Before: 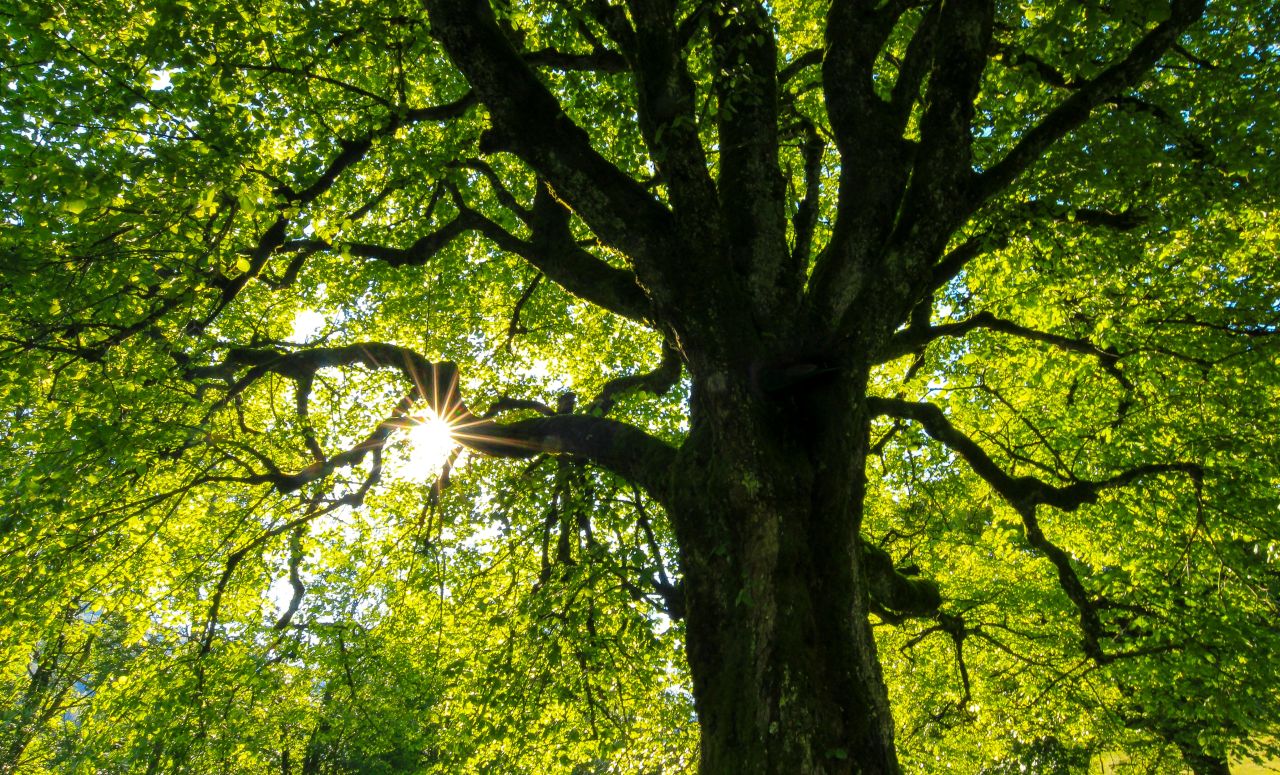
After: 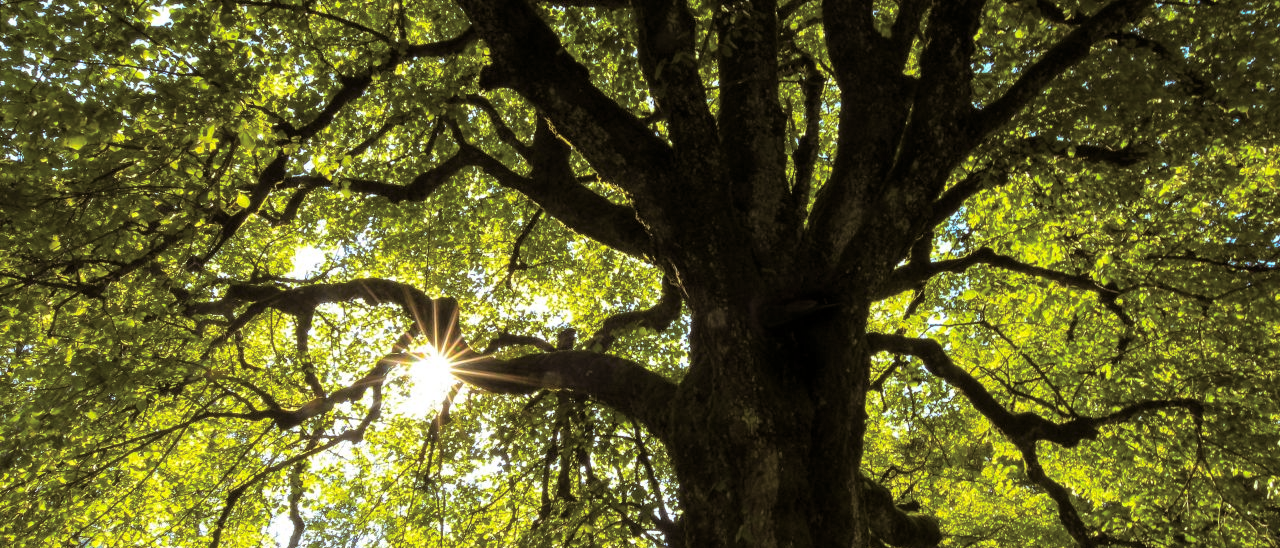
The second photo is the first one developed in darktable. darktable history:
split-toning: shadows › hue 32.4°, shadows › saturation 0.51, highlights › hue 180°, highlights › saturation 0, balance -60.17, compress 55.19%
crop and rotate: top 8.293%, bottom 20.996%
